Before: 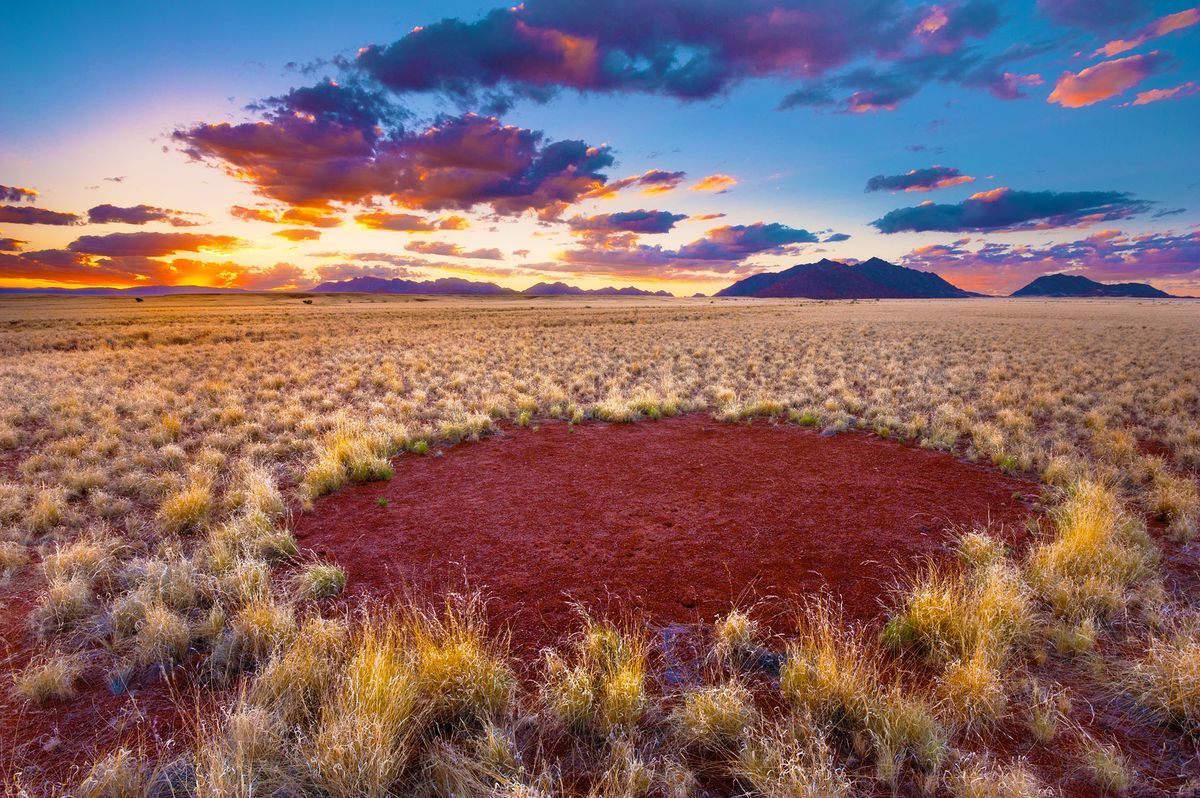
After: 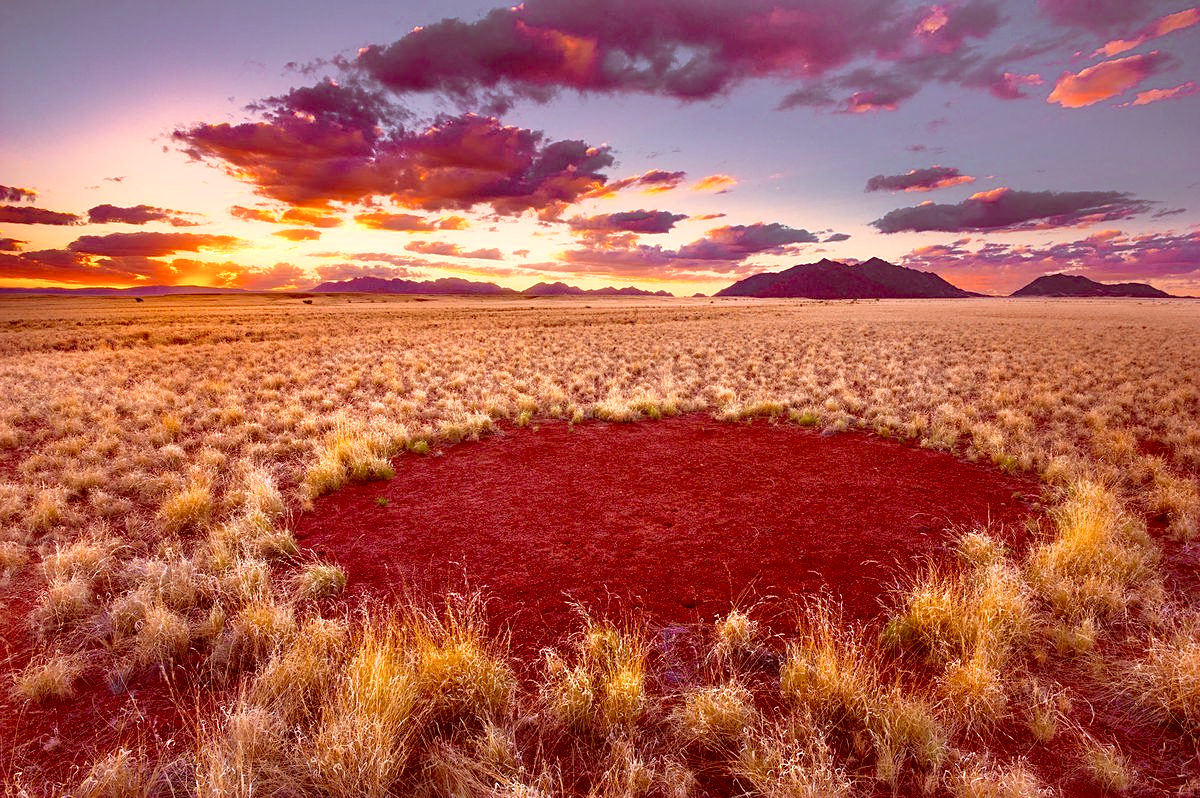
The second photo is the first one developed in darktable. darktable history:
color correction: highlights a* 9.44, highlights b* 8.74, shadows a* 39.58, shadows b* 39.98, saturation 0.805
exposure: exposure 0.203 EV, compensate exposure bias true, compensate highlight preservation false
sharpen: amount 0.214
